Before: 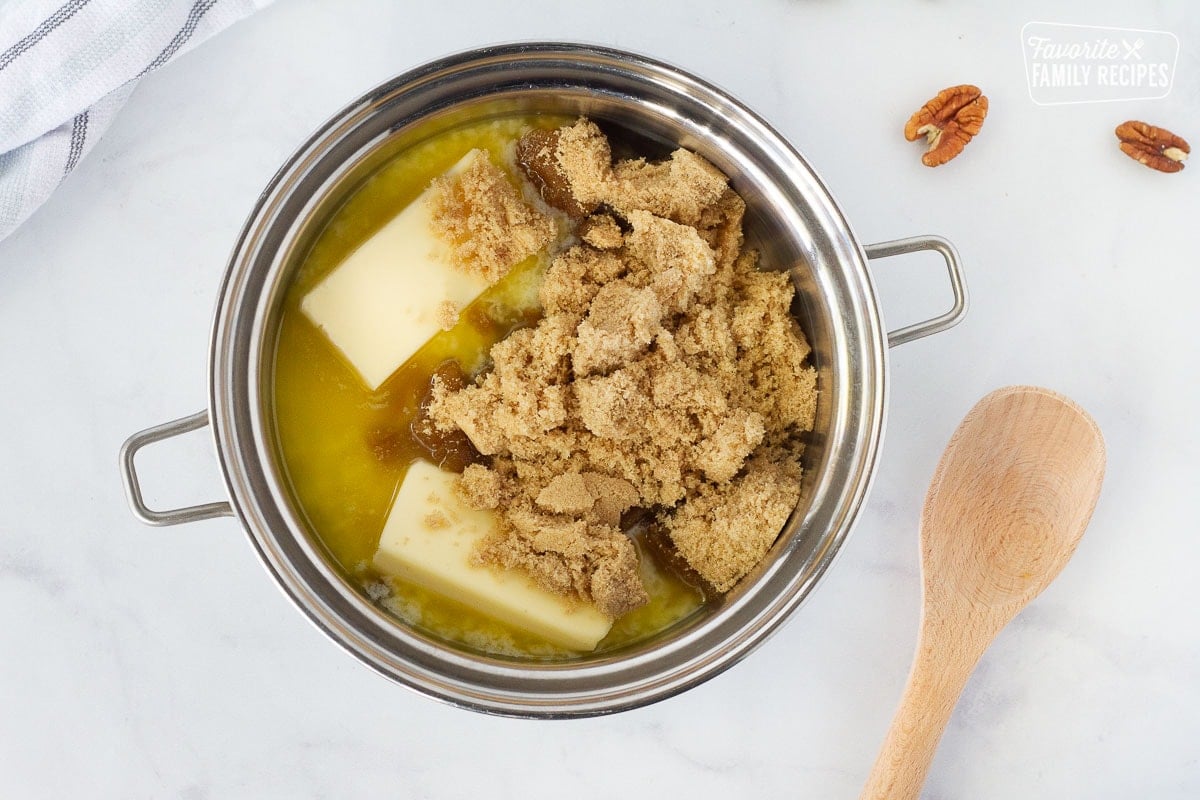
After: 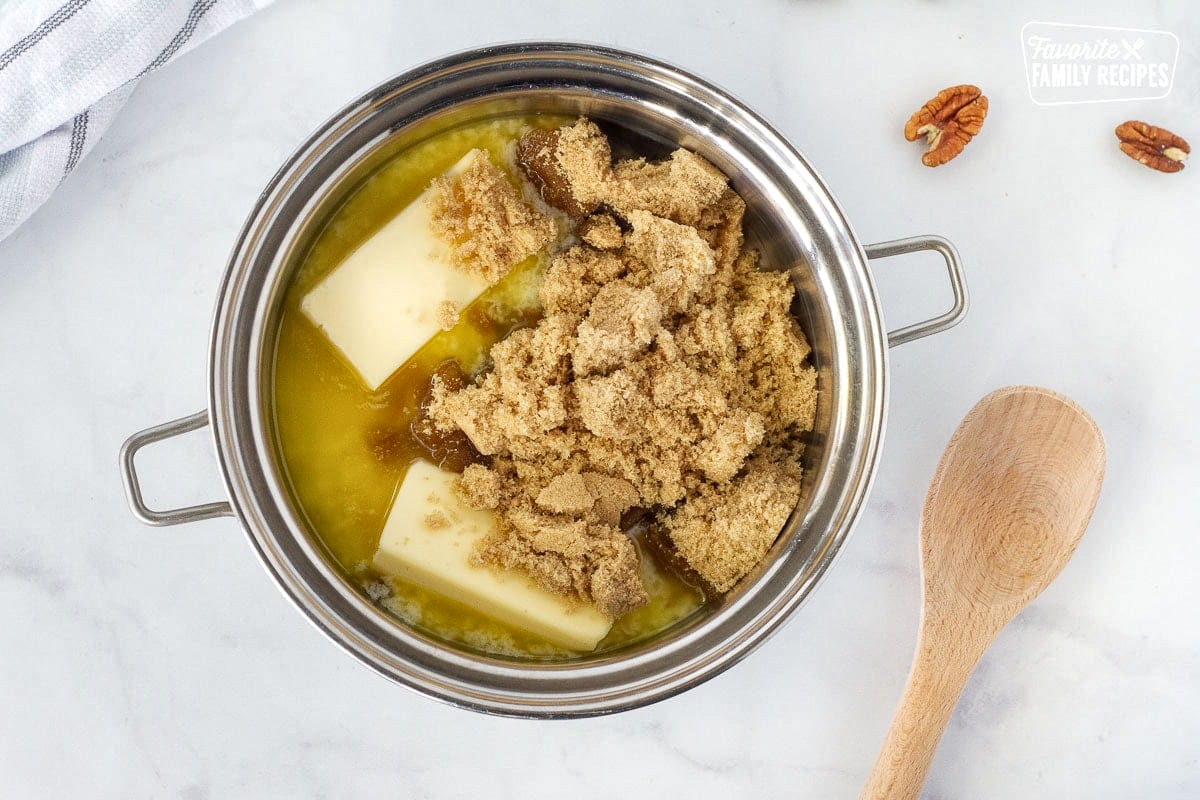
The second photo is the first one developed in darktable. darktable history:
local contrast: highlights 94%, shadows 85%, detail 160%, midtone range 0.2
